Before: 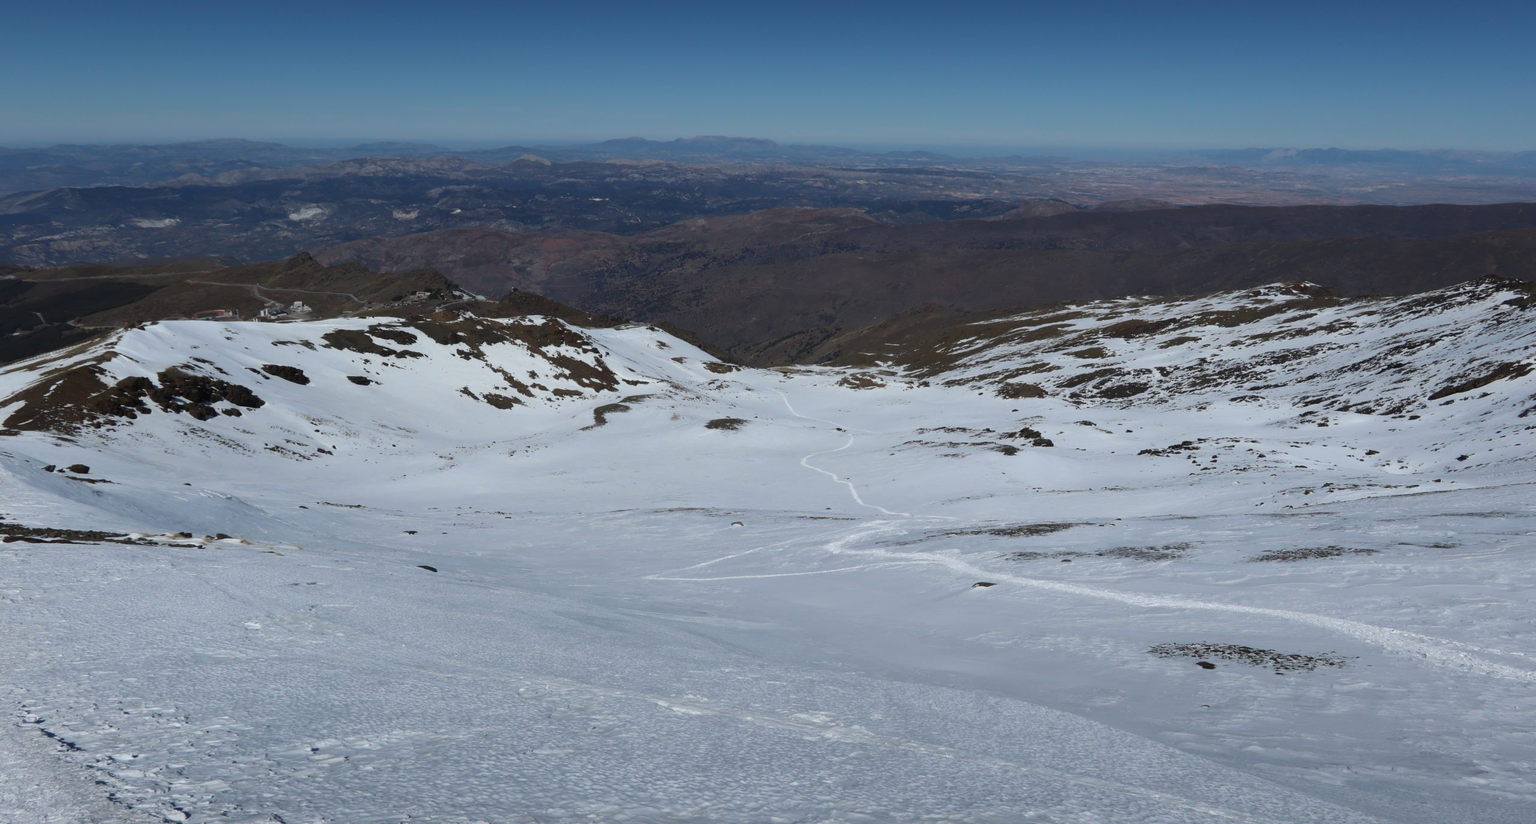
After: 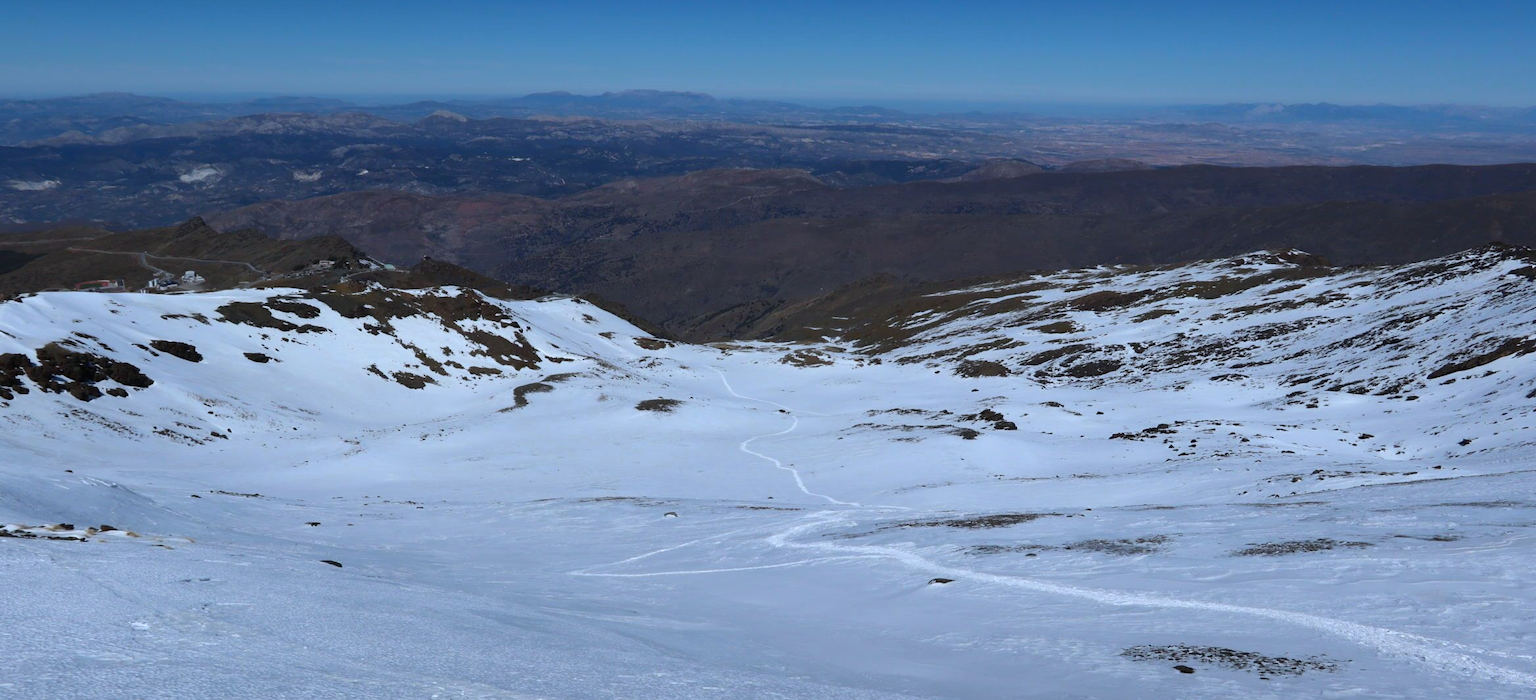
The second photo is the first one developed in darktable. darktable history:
crop: left 8.155%, top 6.611%, bottom 15.385%
color balance: contrast 6.48%, output saturation 113.3%
white balance: red 0.954, blue 1.079
